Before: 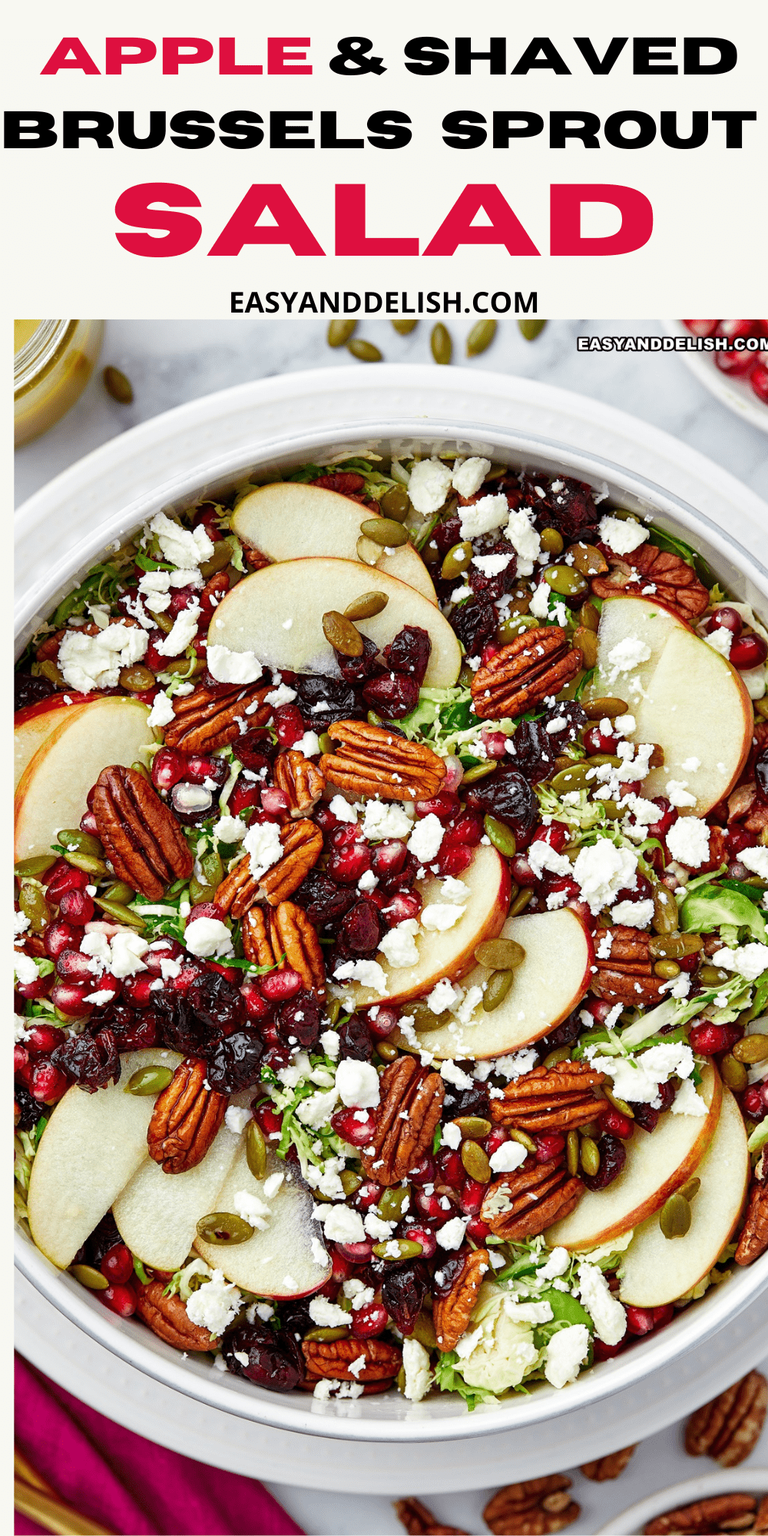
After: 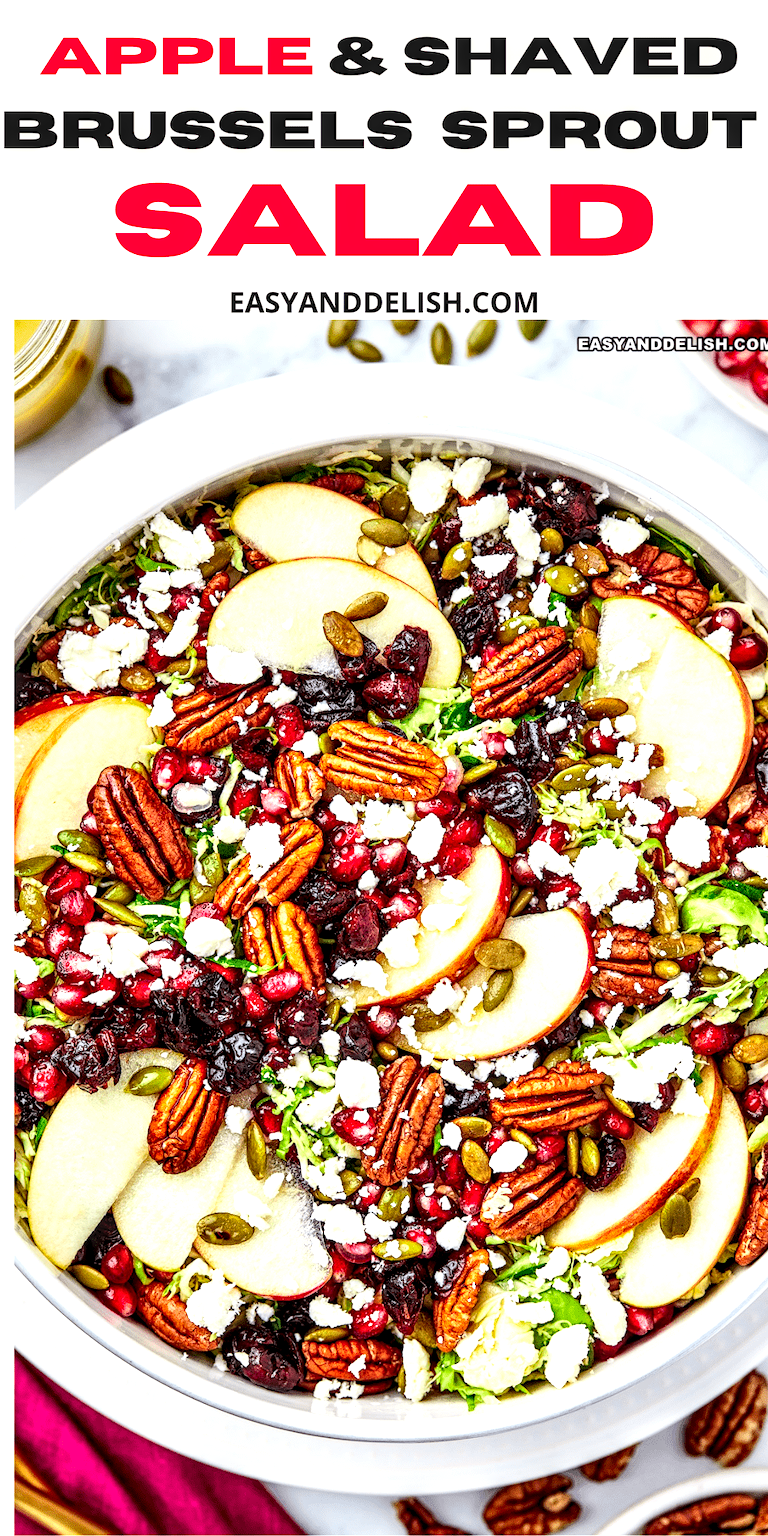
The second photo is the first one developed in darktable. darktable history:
exposure: exposure 0.6 EV, compensate highlight preservation false
contrast brightness saturation: contrast 0.195, brightness 0.158, saturation 0.218
local contrast: highlights 18%, detail 187%
